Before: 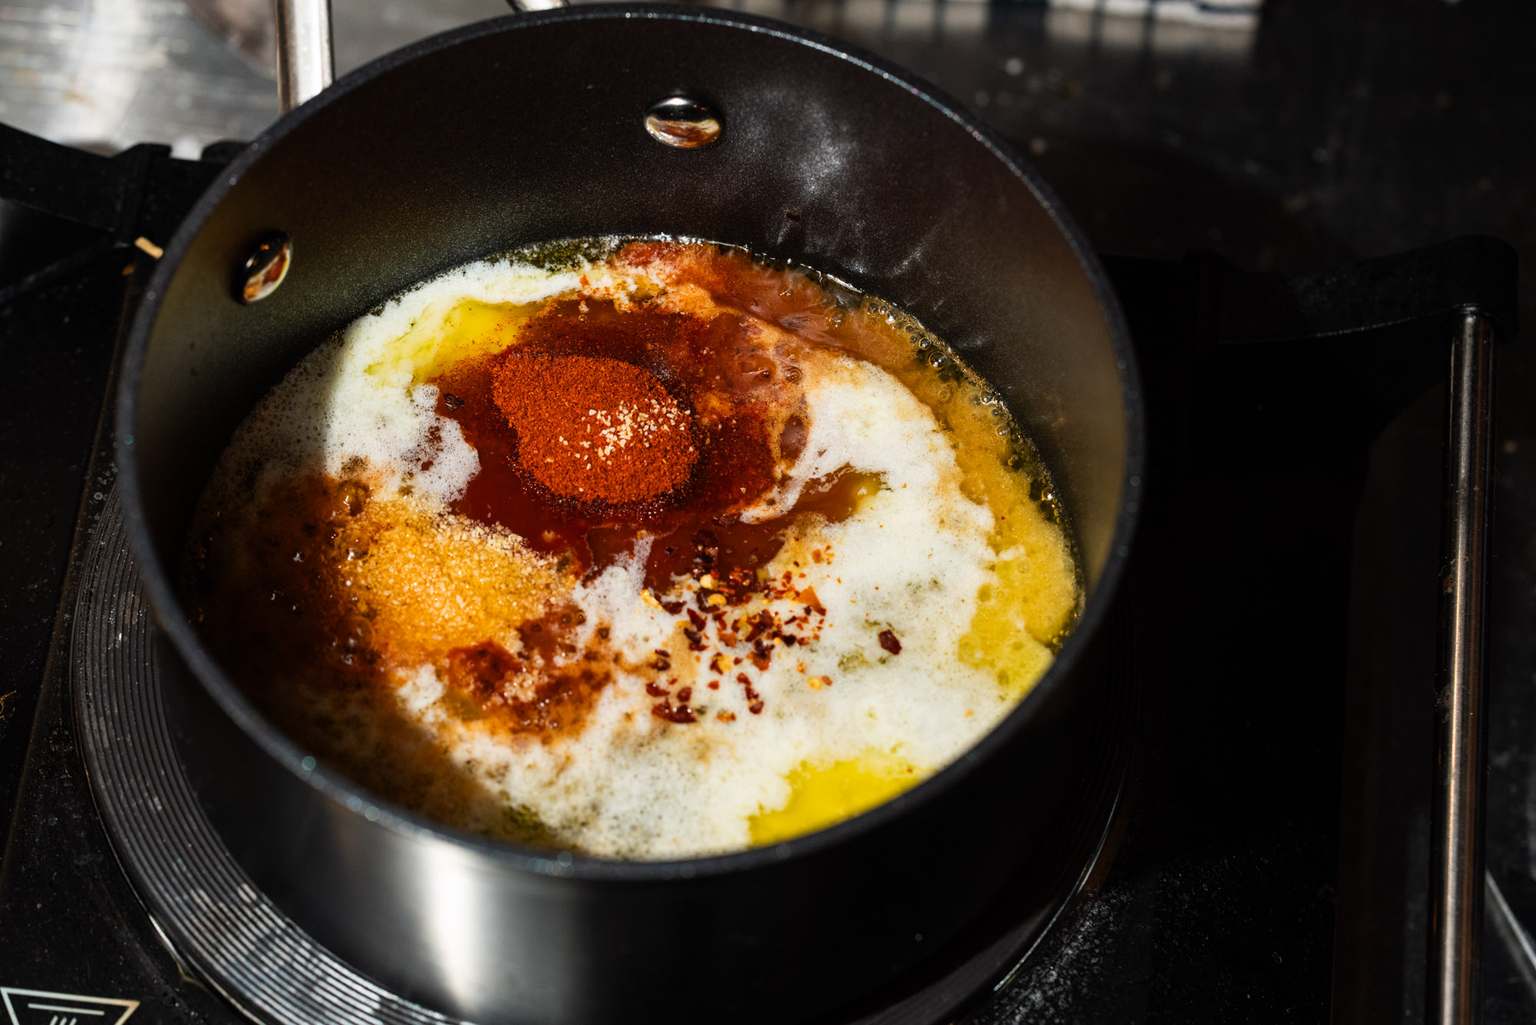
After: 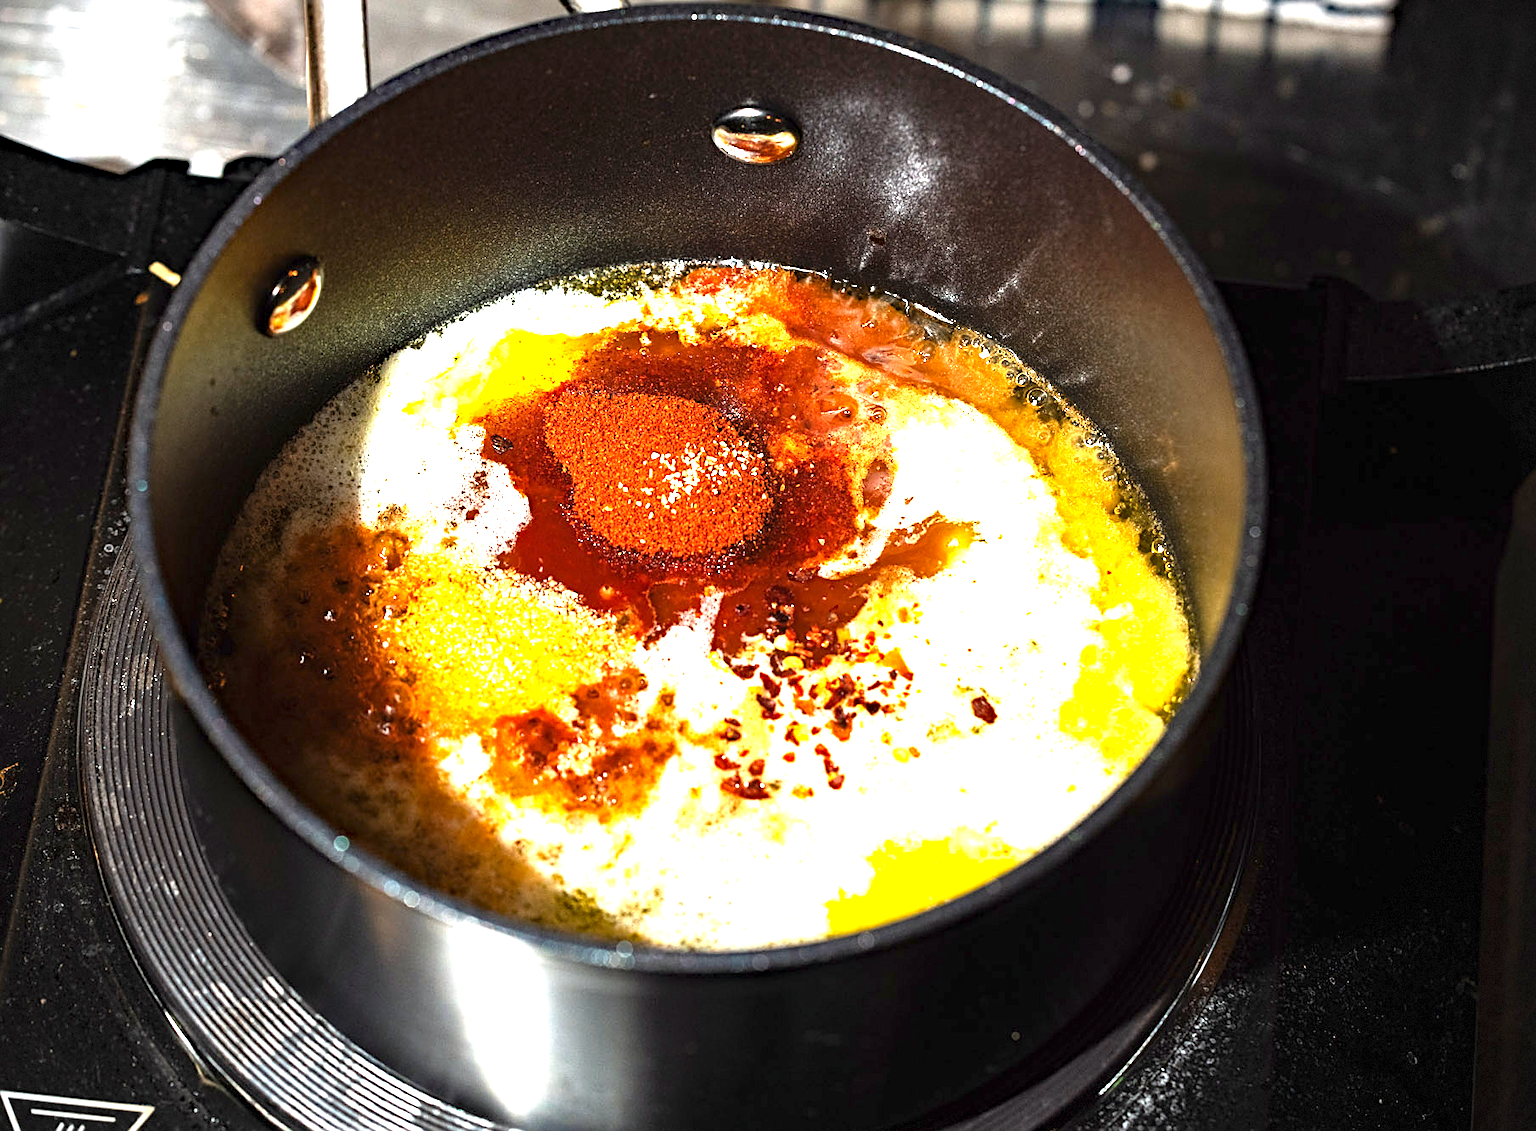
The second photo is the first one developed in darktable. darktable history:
crop: right 9.519%, bottom 0.026%
haze removal: strength 0.287, distance 0.247, compatibility mode true, adaptive false
vignetting: fall-off start 99.7%, fall-off radius 65.22%, saturation -0.647, automatic ratio true, dithering 8-bit output
sharpen: amount 0.557
exposure: black level correction 0, exposure 1.943 EV, compensate exposure bias true, compensate highlight preservation false
